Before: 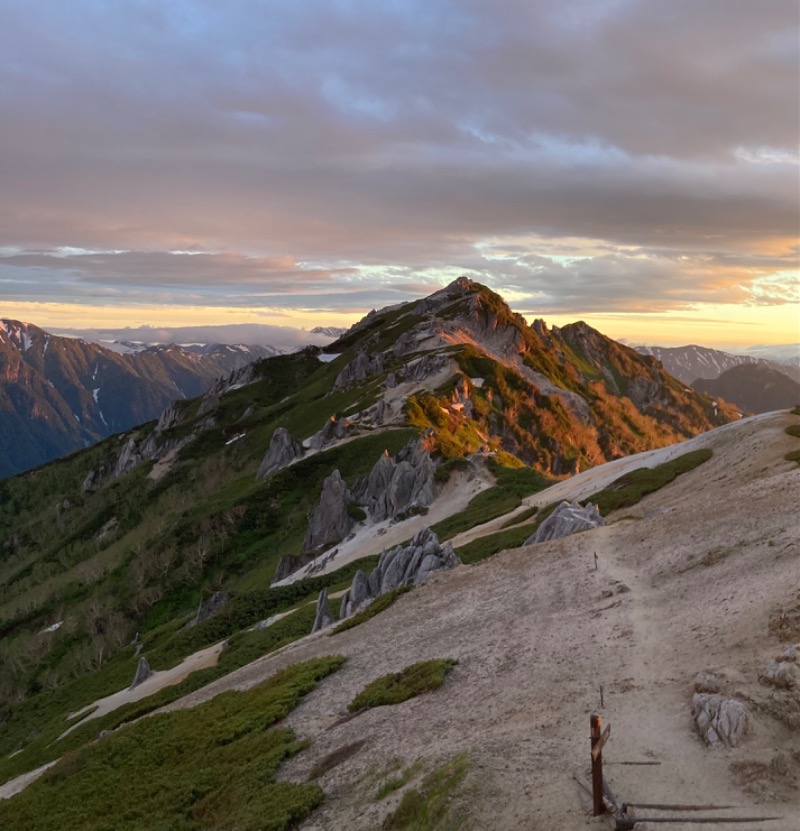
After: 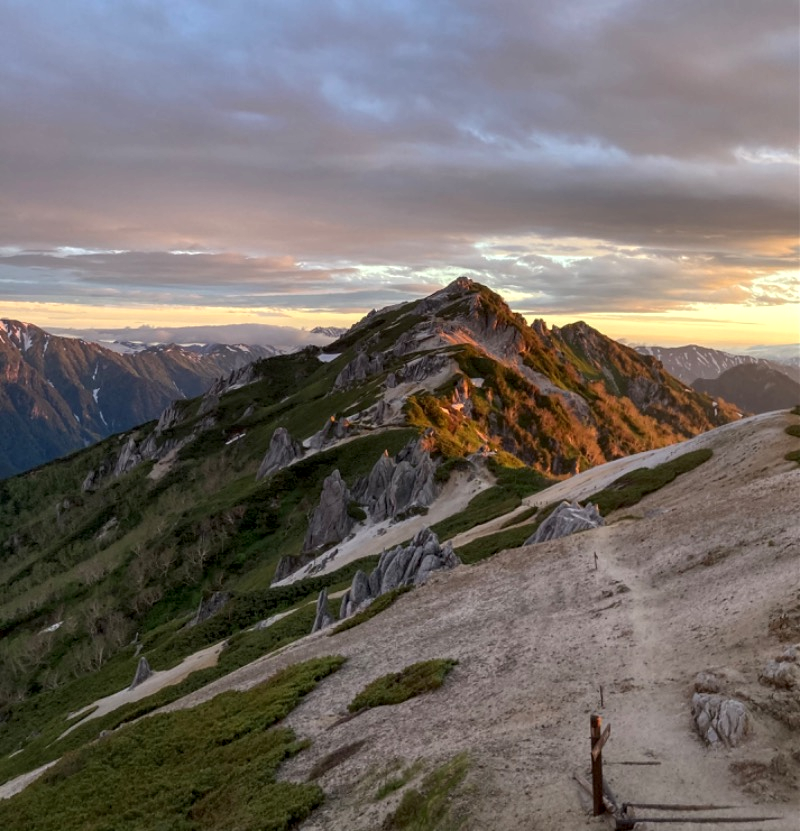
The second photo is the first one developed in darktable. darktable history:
local contrast: detail 130%
shadows and highlights: shadows 12.23, white point adjustment 1.14, soften with gaussian
